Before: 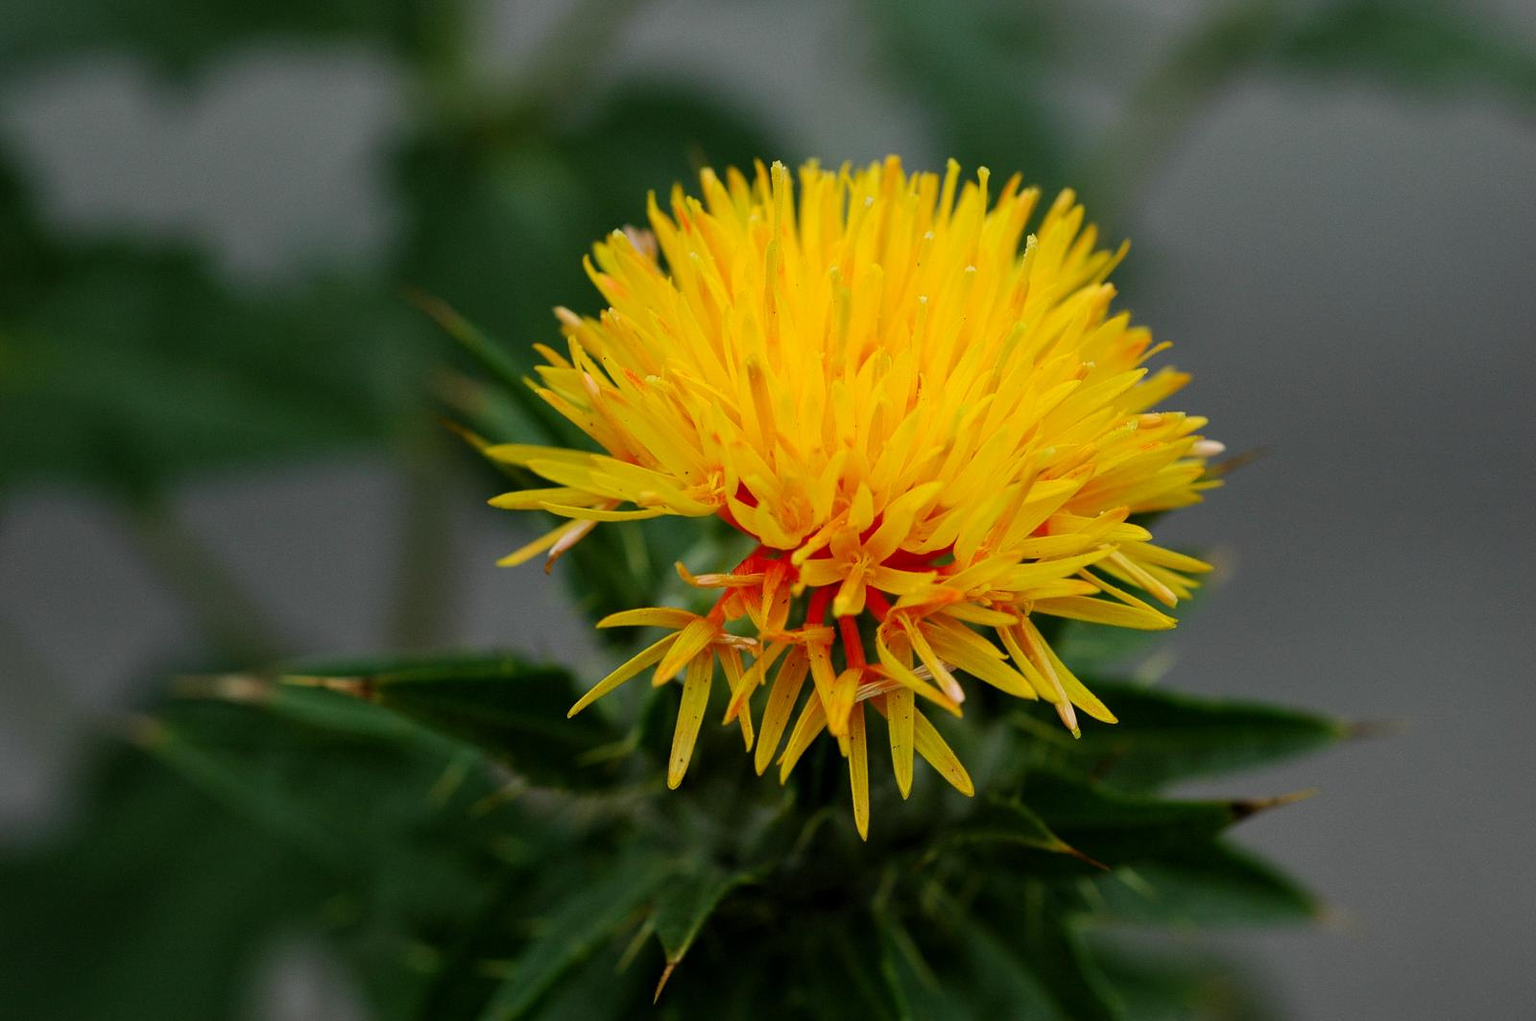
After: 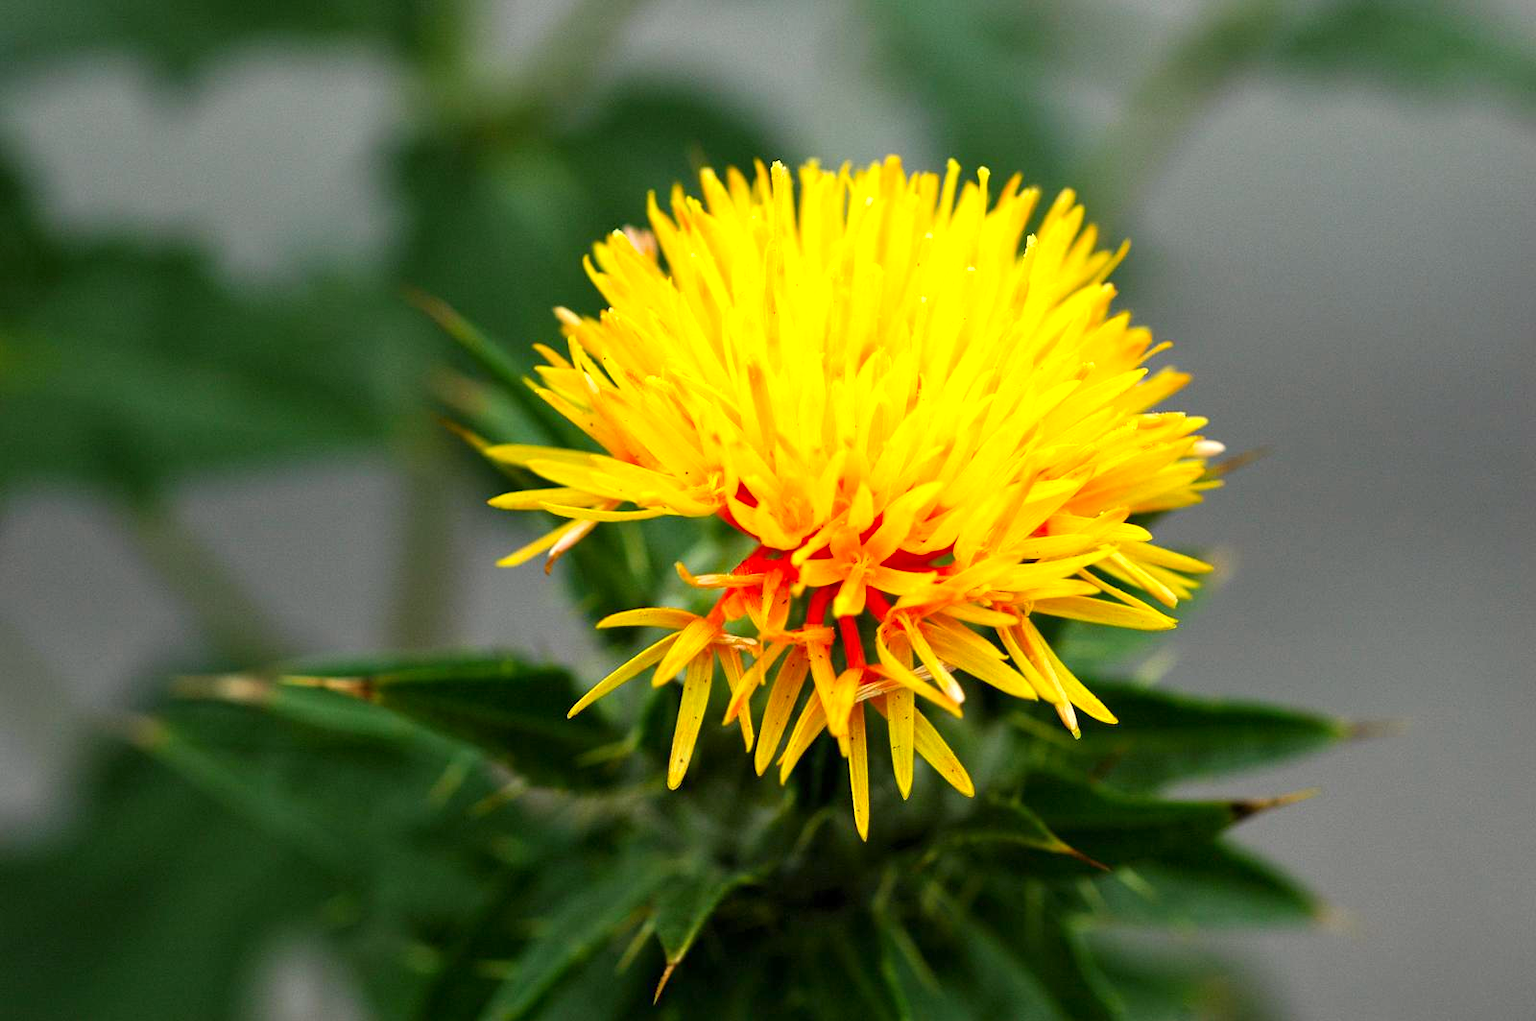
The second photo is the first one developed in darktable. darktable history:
tone equalizer: on, module defaults
exposure: exposure 1 EV, compensate exposure bias true, compensate highlight preservation false
color correction: highlights a* 0.686, highlights b* 2.77, saturation 1.09
